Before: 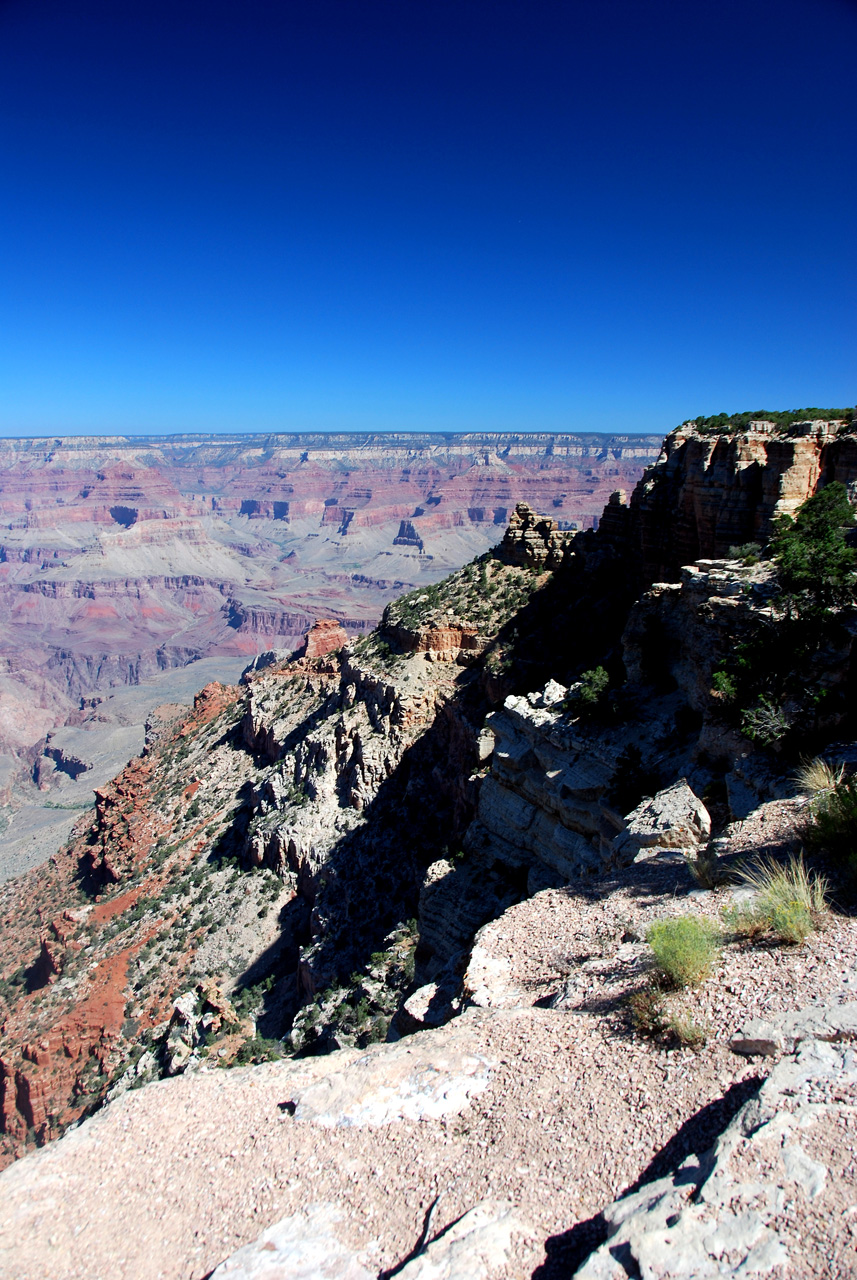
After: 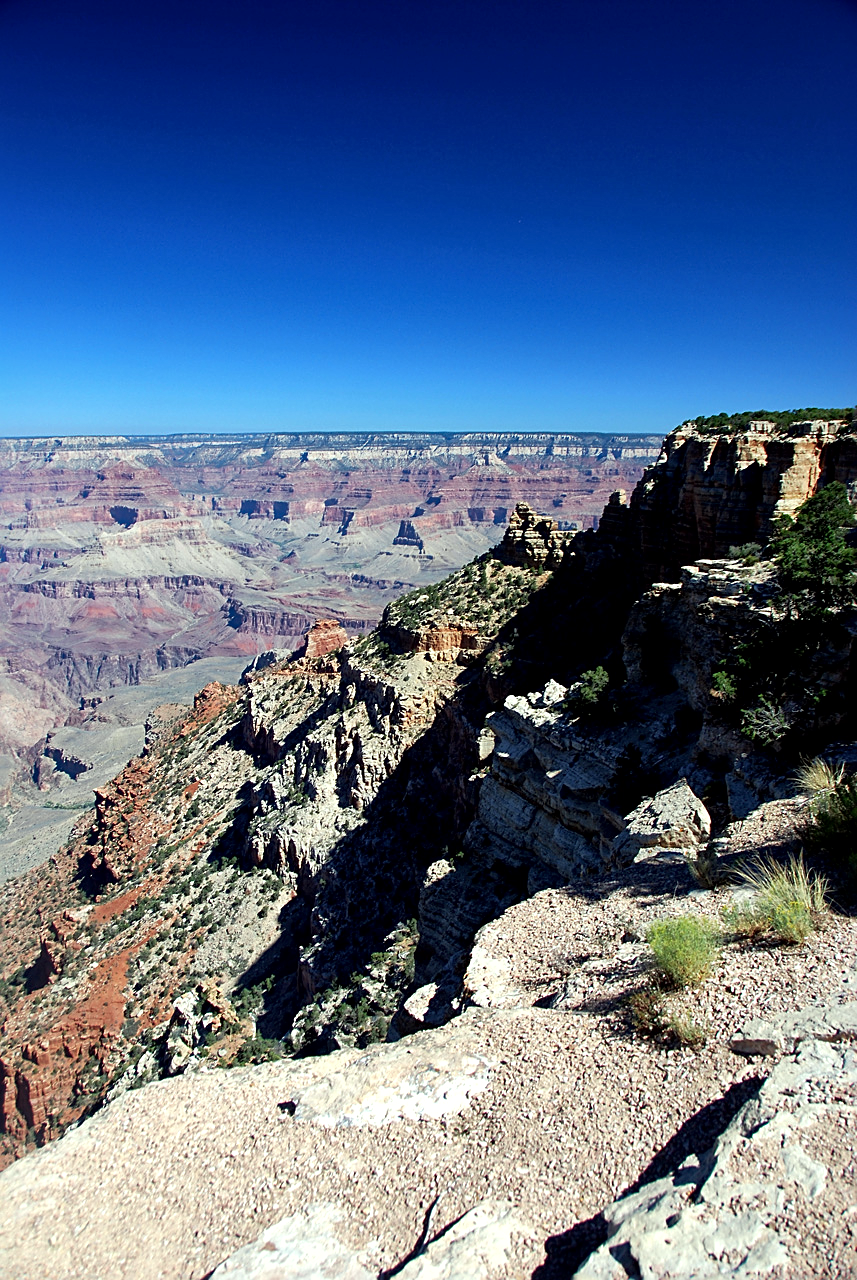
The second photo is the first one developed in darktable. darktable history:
sharpen: on, module defaults
local contrast: mode bilateral grid, contrast 20, coarseness 49, detail 158%, midtone range 0.2
color correction: highlights a* -4.47, highlights b* 6.39
